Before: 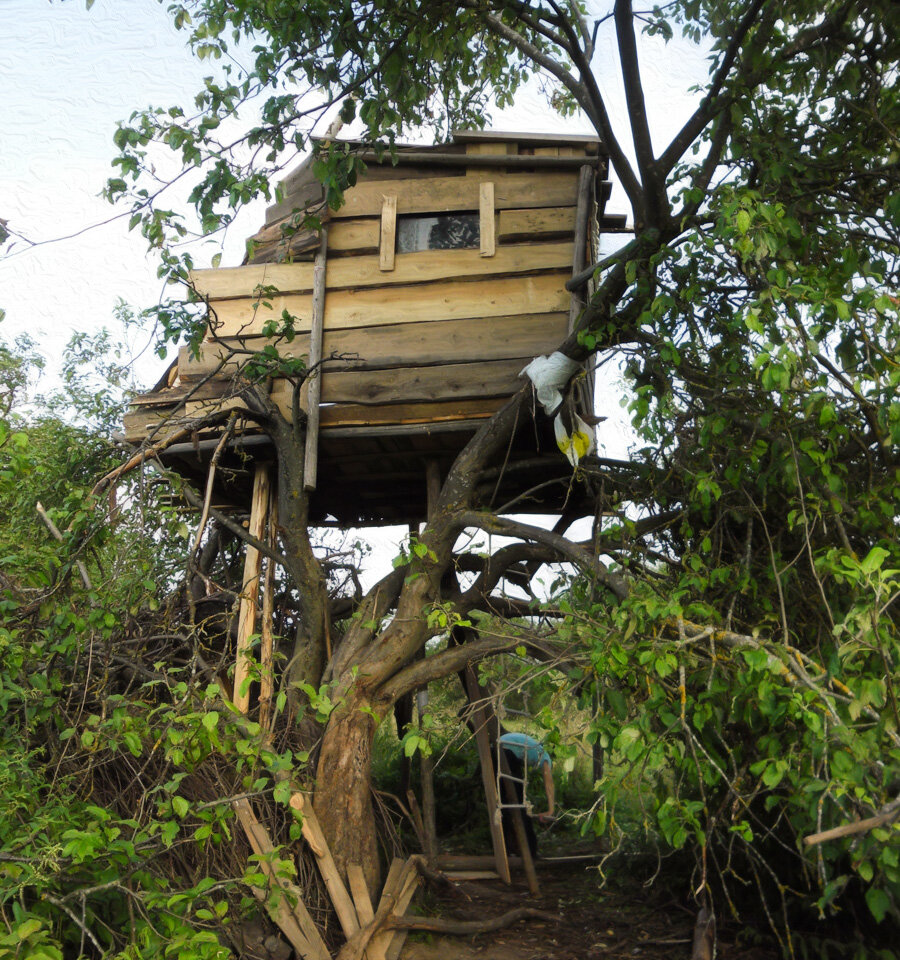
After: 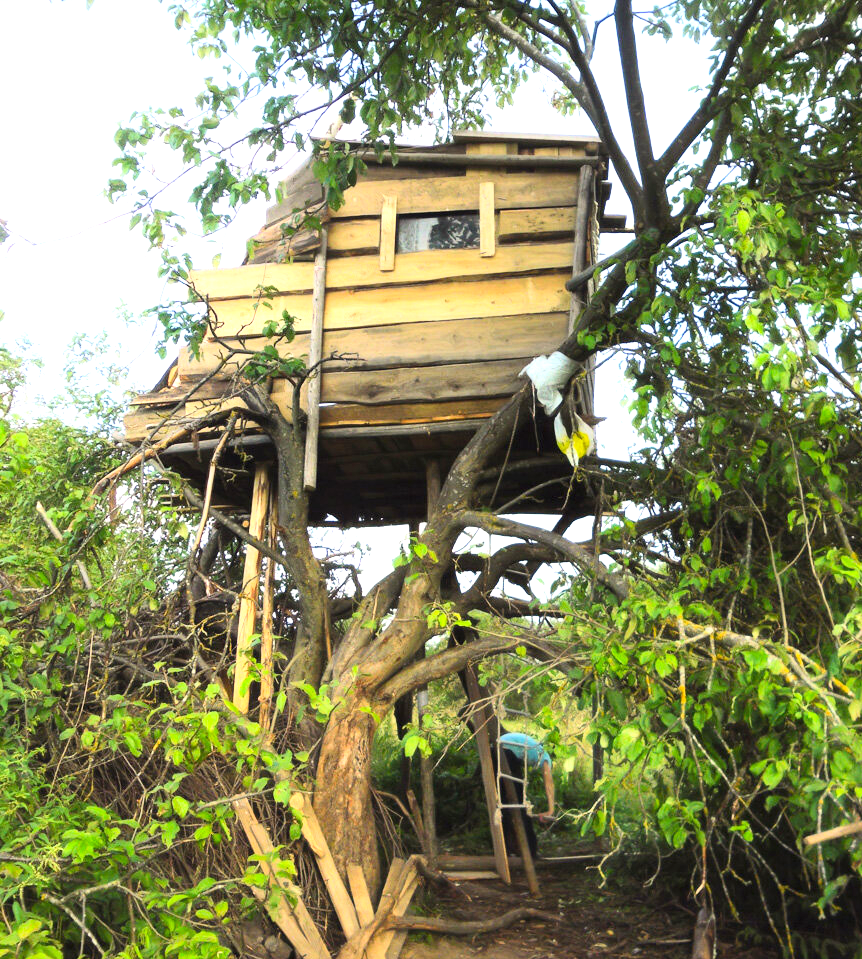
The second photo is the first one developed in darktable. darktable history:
contrast brightness saturation: contrast 0.2, brightness 0.16, saturation 0.22
crop: right 4.126%, bottom 0.031%
exposure: black level correction 0, exposure 1 EV, compensate exposure bias true, compensate highlight preservation false
